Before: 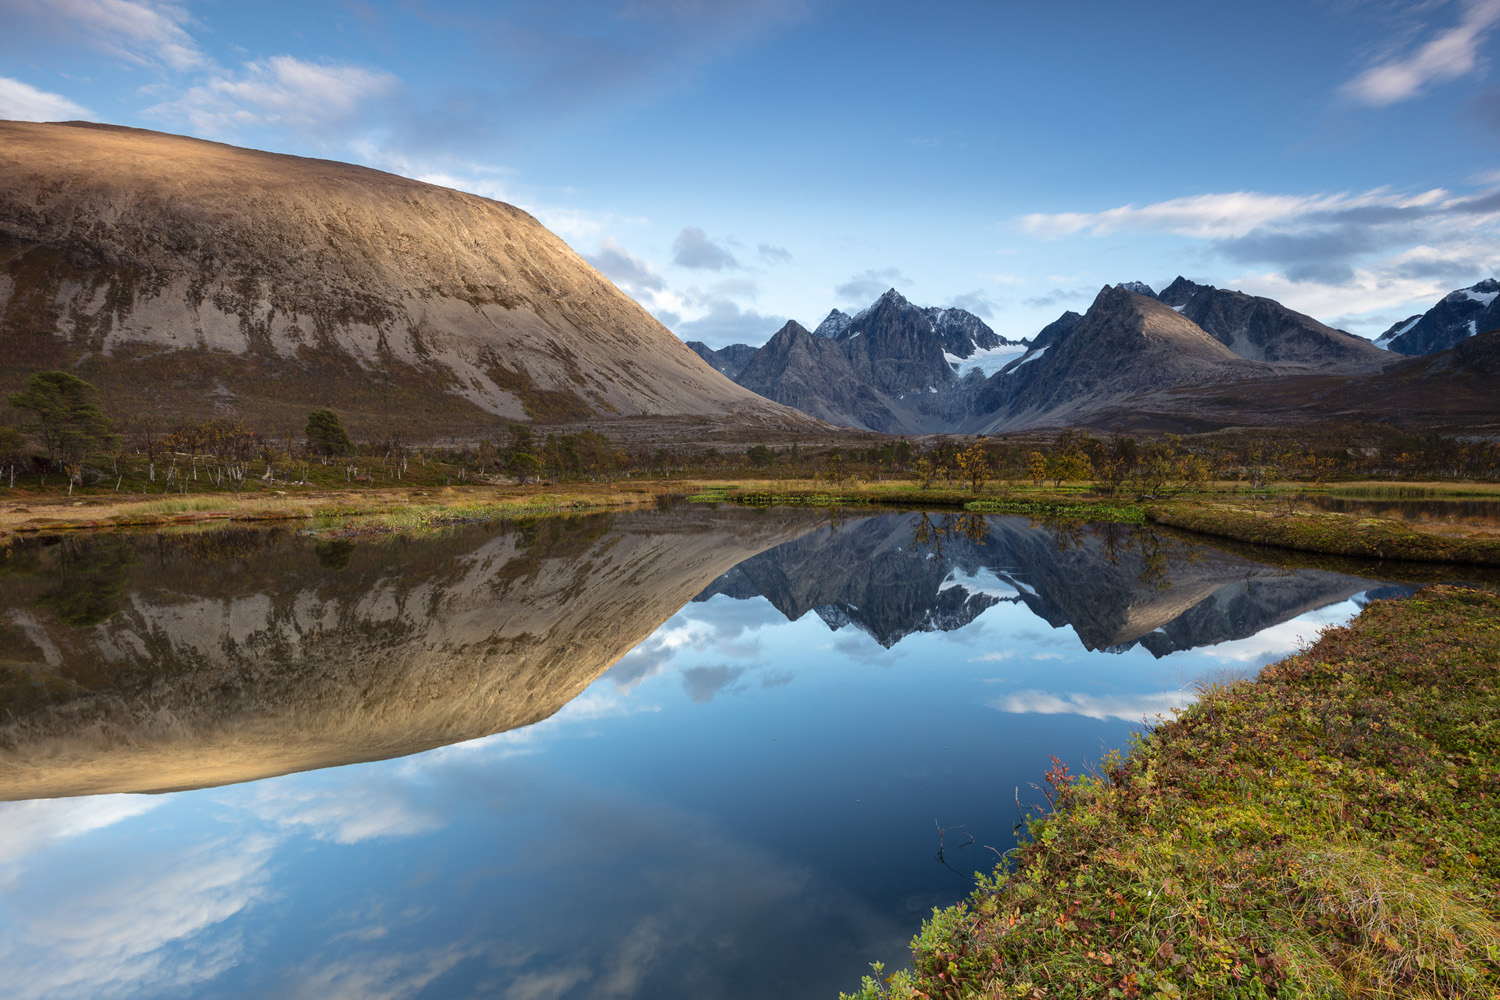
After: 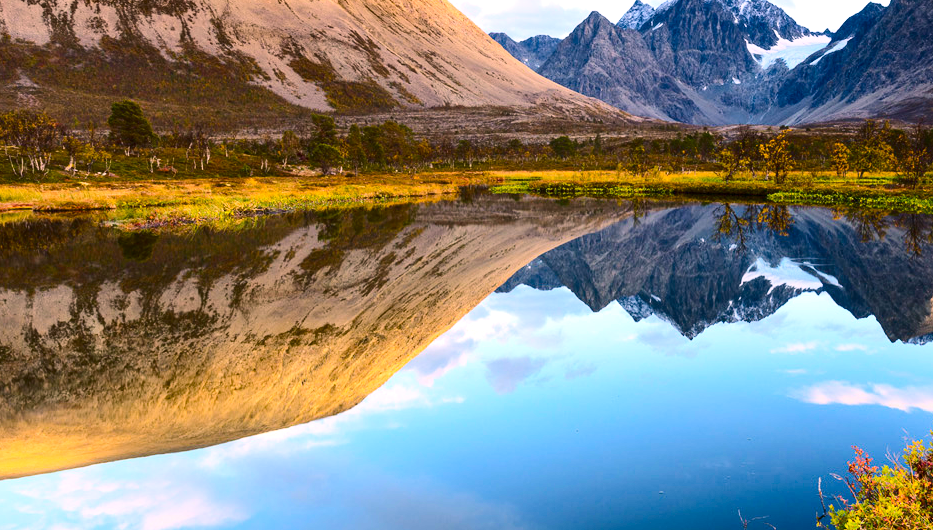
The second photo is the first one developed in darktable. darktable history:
exposure: exposure 0.606 EV, compensate exposure bias true, compensate highlight preservation false
color balance rgb: highlights gain › chroma 4.39%, highlights gain › hue 33.09°, perceptual saturation grading › global saturation 19.812%, perceptual brilliance grading › mid-tones 9.257%, perceptual brilliance grading › shadows 14.516%, global vibrance 44.399%
contrast brightness saturation: contrast 0.282
crop: left 13.198%, top 30.945%, right 24.561%, bottom 16.045%
